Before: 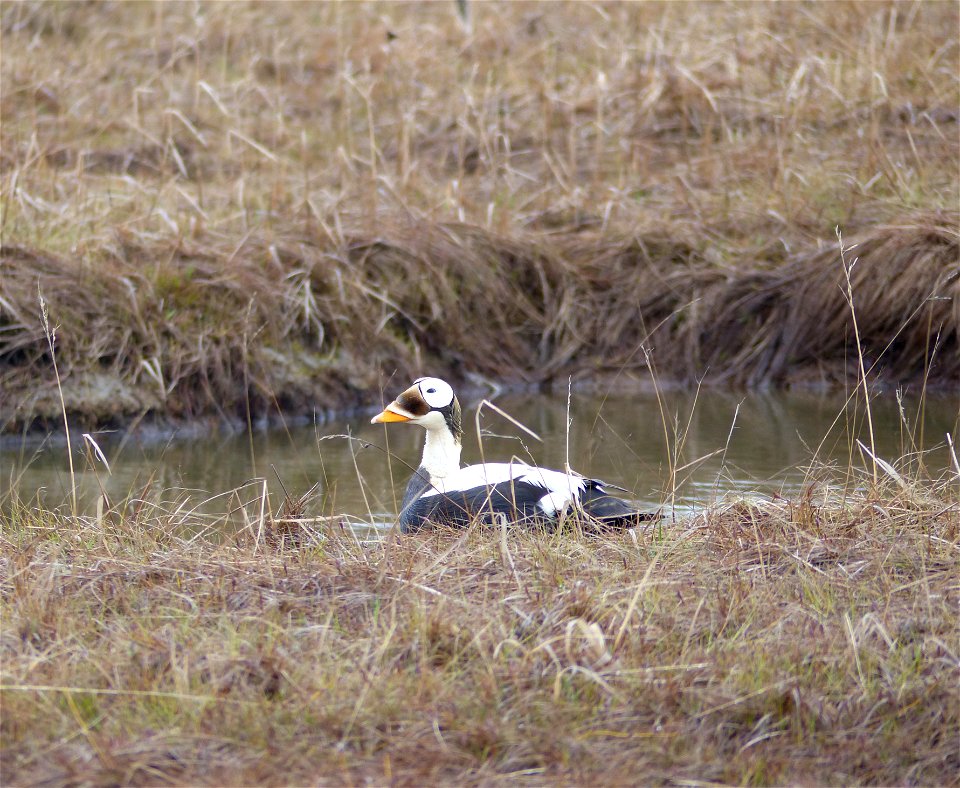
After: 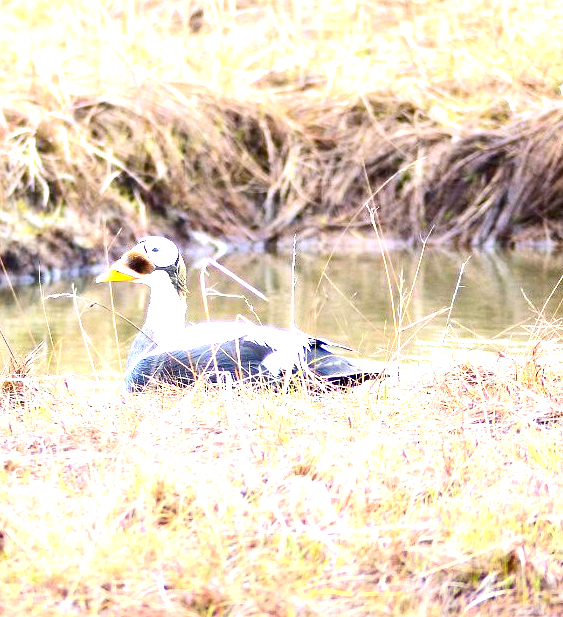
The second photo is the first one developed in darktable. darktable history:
crop and rotate: left 28.718%, top 17.965%, right 12.634%, bottom 3.621%
contrast brightness saturation: contrast 0.204, brightness -0.111, saturation 0.096
local contrast: mode bilateral grid, contrast 99, coarseness 100, detail 90%, midtone range 0.2
exposure: exposure 2.204 EV, compensate exposure bias true, compensate highlight preservation false
